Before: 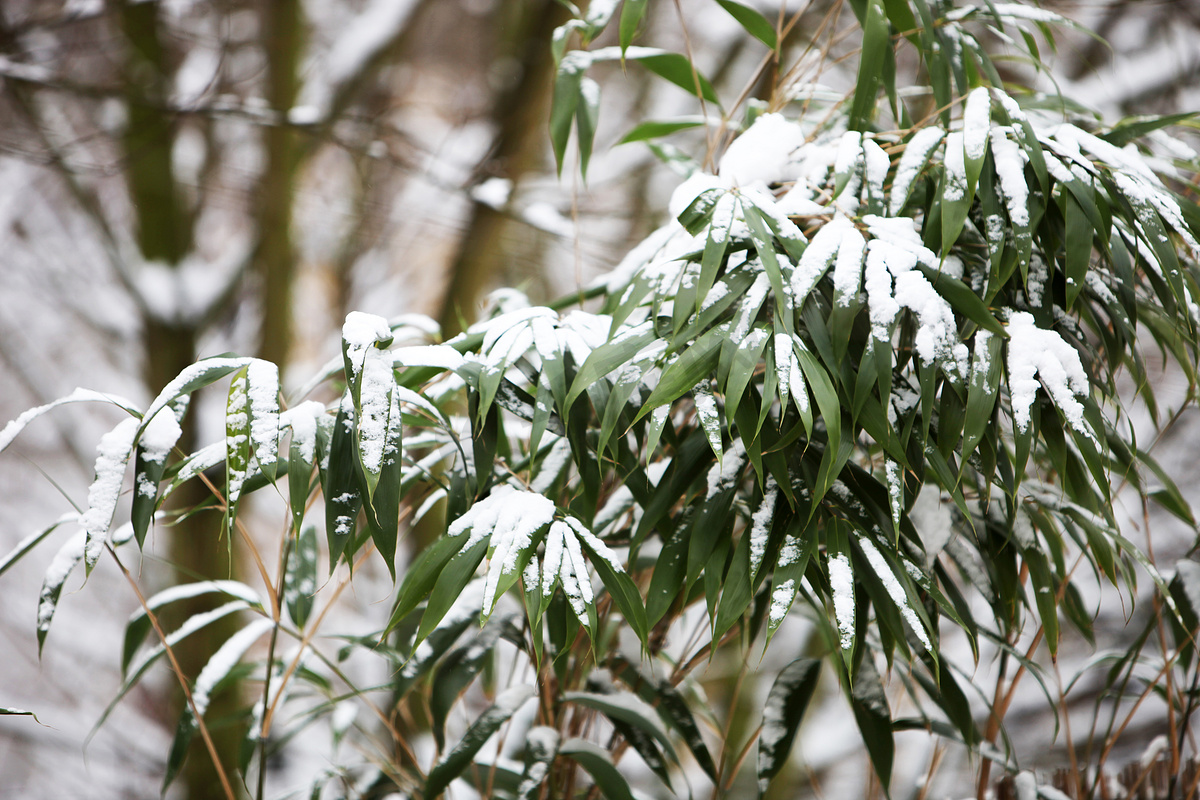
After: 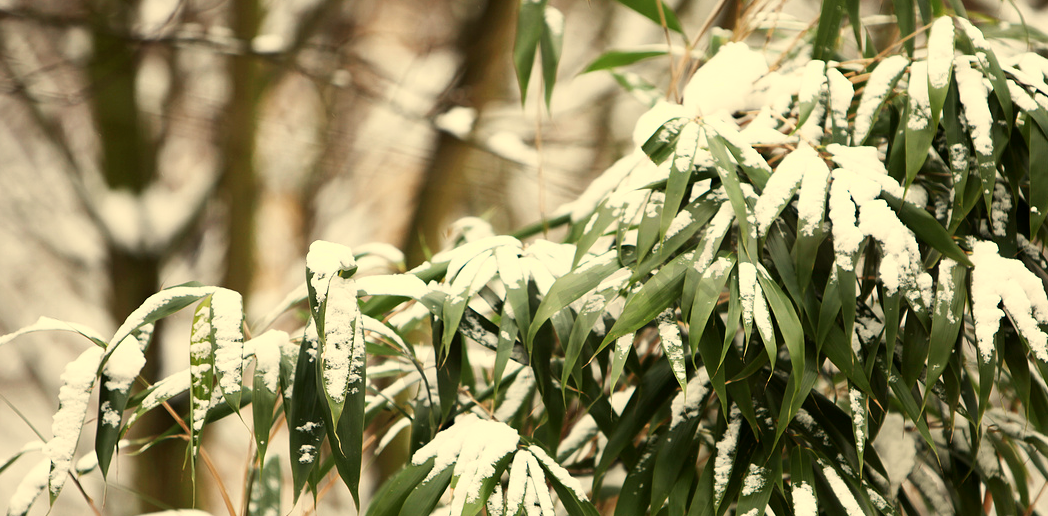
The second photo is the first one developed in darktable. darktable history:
white balance: red 1.08, blue 0.791
crop: left 3.015%, top 8.969%, right 9.647%, bottom 26.457%
shadows and highlights: shadows -30, highlights 30
